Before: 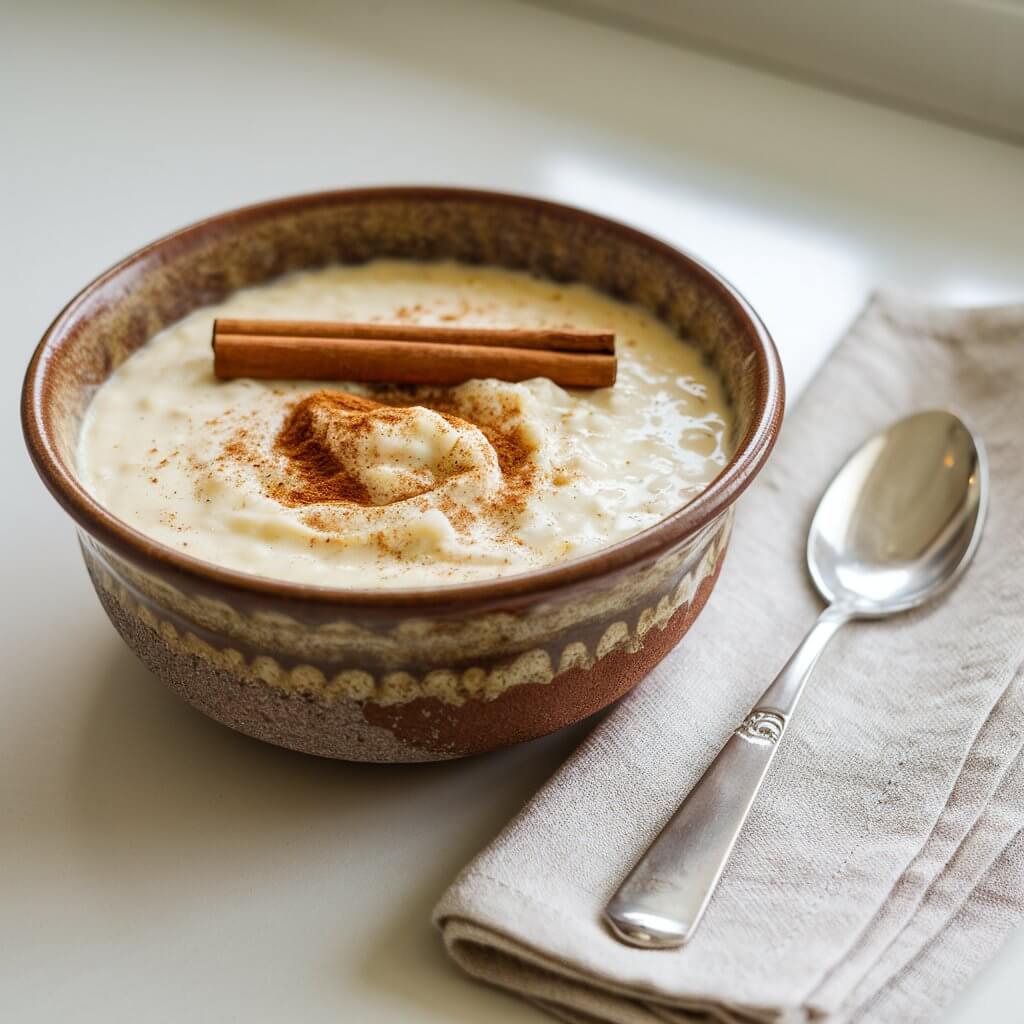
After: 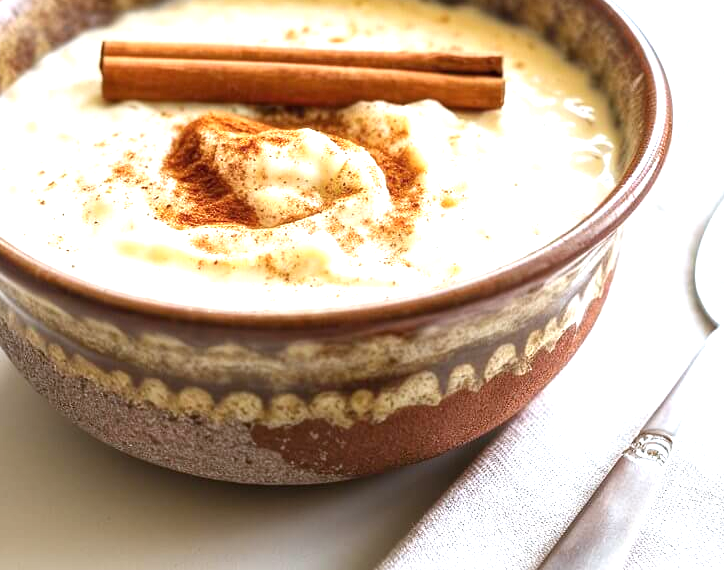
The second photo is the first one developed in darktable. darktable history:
color correction: highlights a* -0.102, highlights b* -5.69, shadows a* -0.129, shadows b* -0.126
exposure: black level correction 0, exposure 1.096 EV, compensate highlight preservation false
crop: left 10.985%, top 27.153%, right 18.3%, bottom 17.14%
